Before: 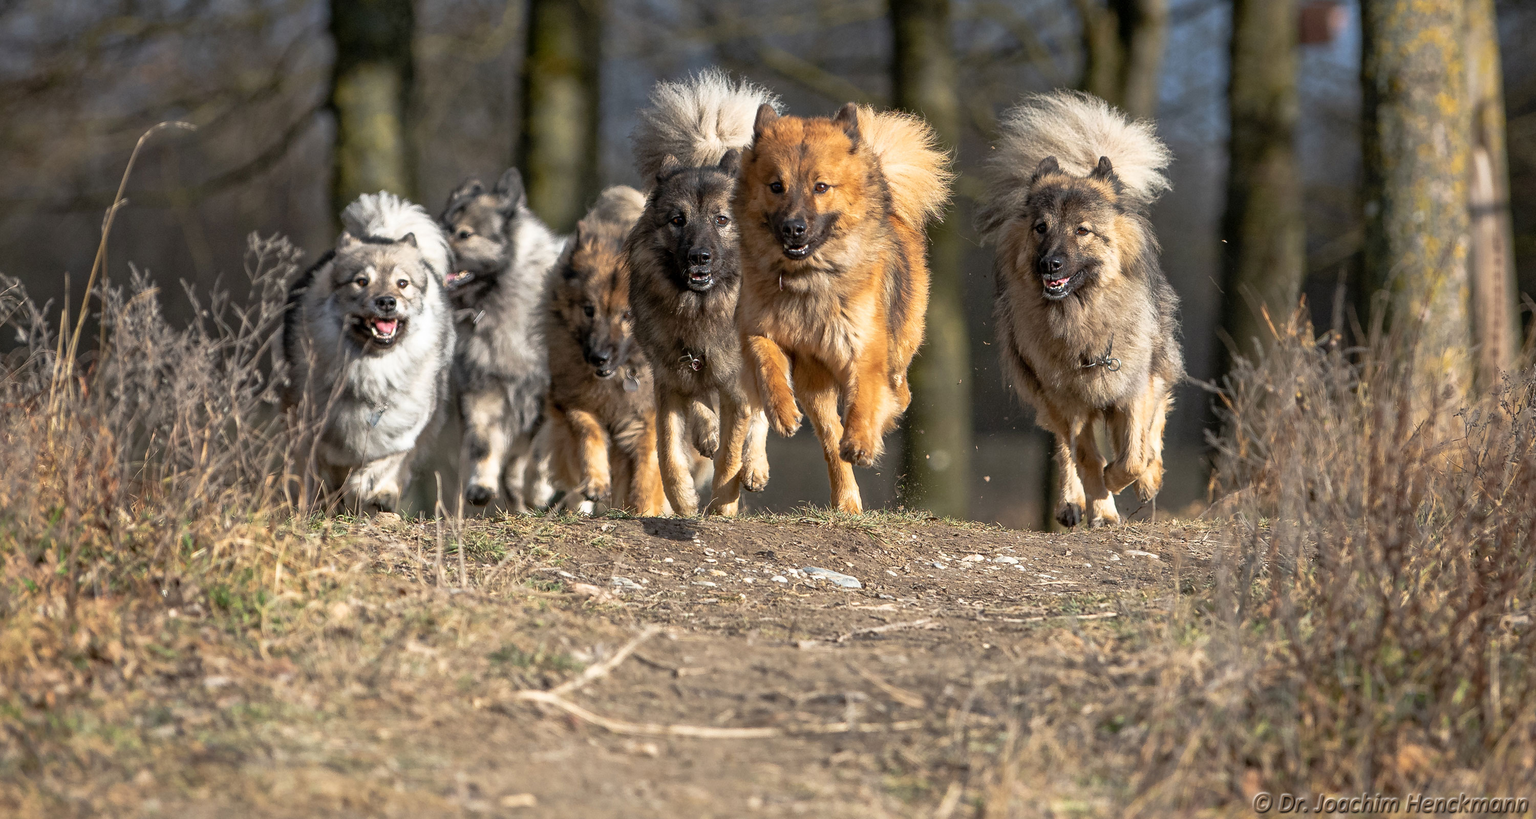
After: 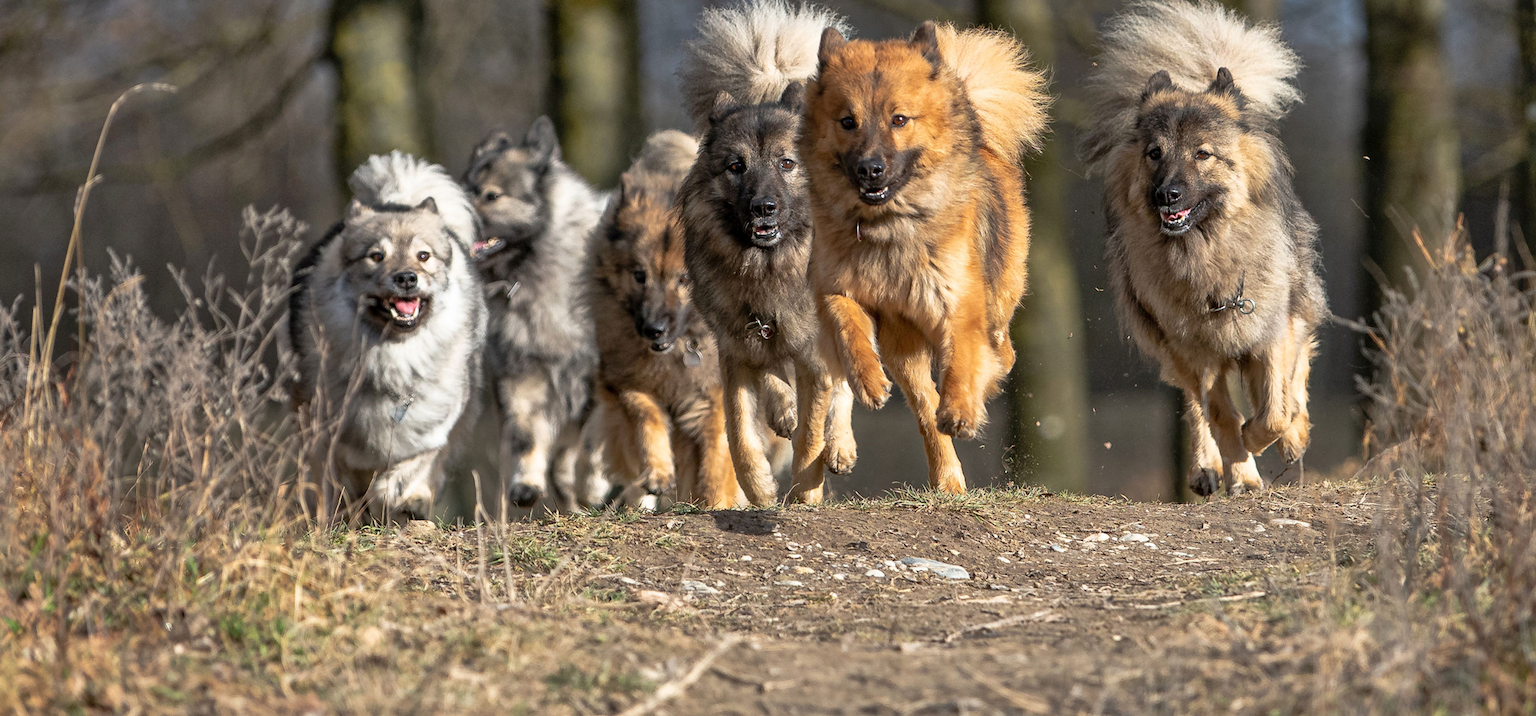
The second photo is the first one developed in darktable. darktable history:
crop: top 7.49%, right 9.717%, bottom 11.943%
rotate and perspective: rotation -3°, crop left 0.031, crop right 0.968, crop top 0.07, crop bottom 0.93
shadows and highlights: highlights color adjustment 0%, low approximation 0.01, soften with gaussian
